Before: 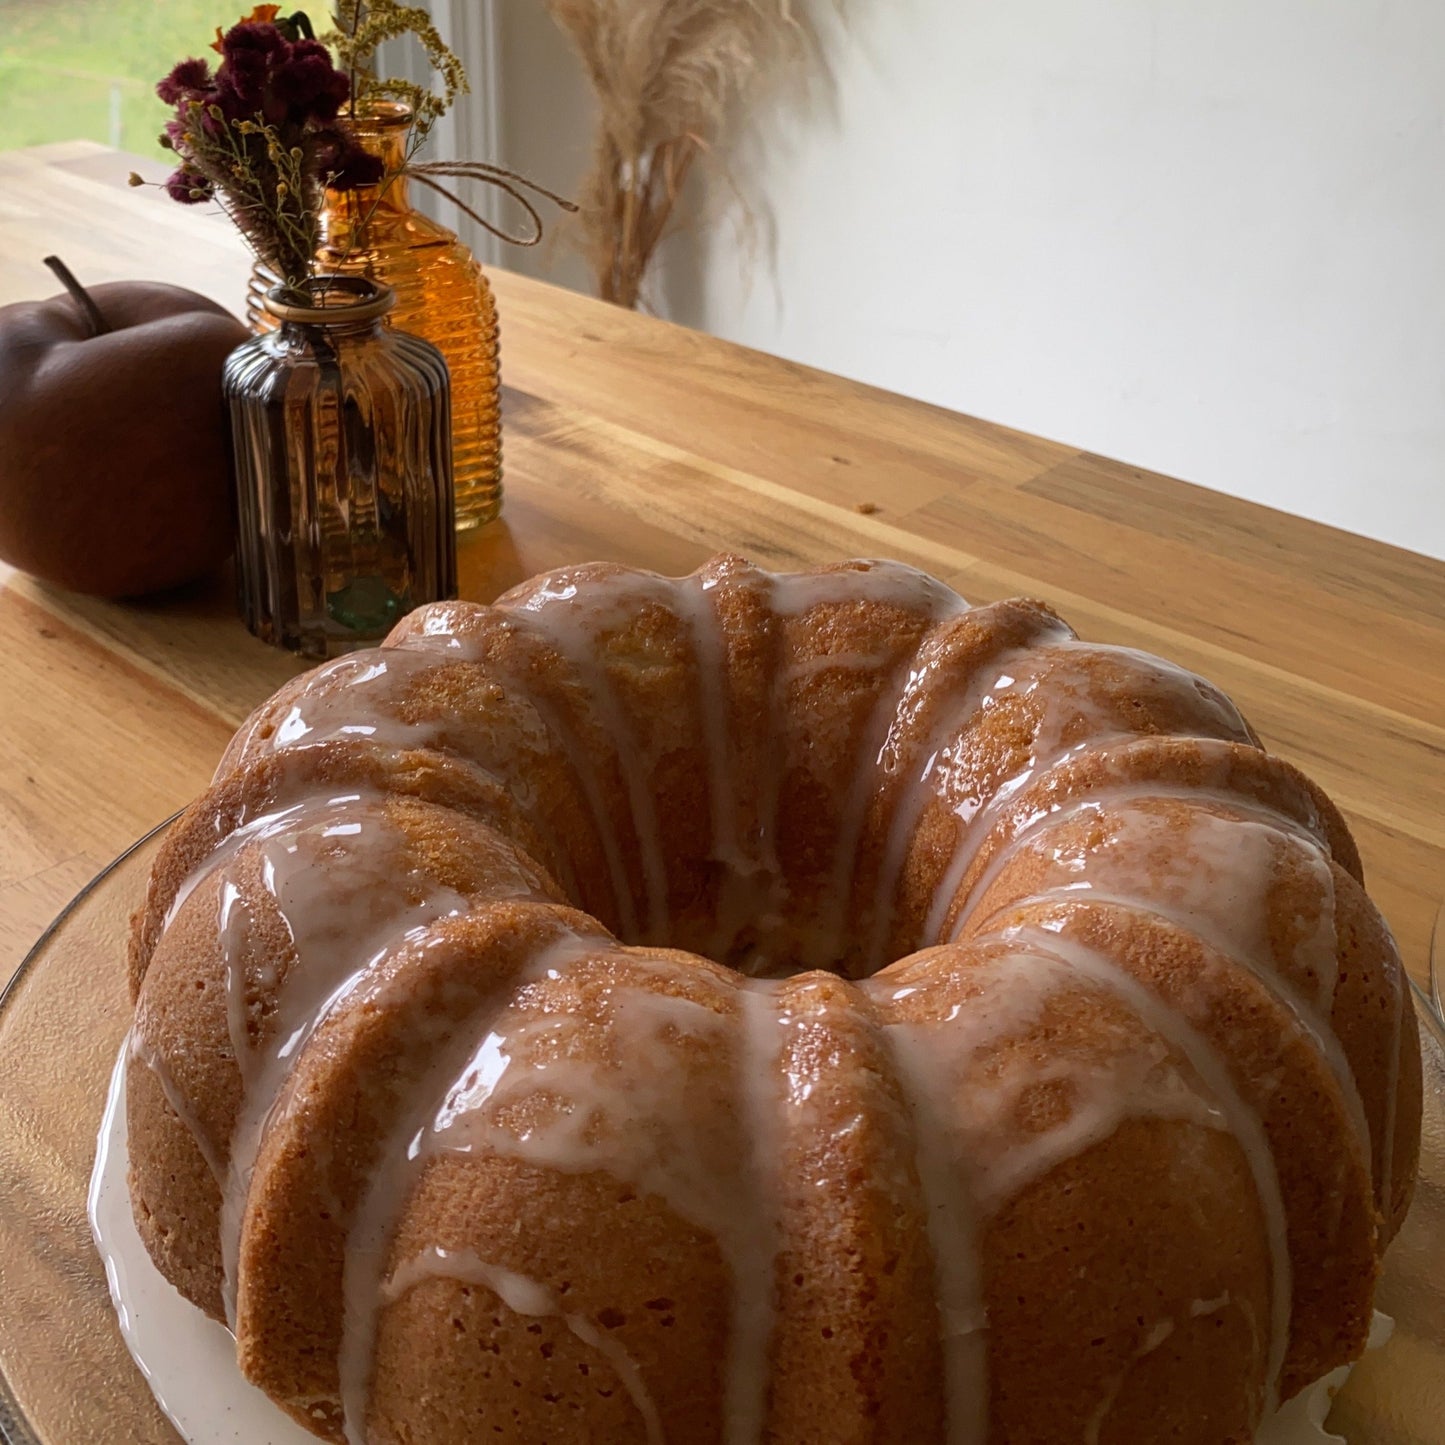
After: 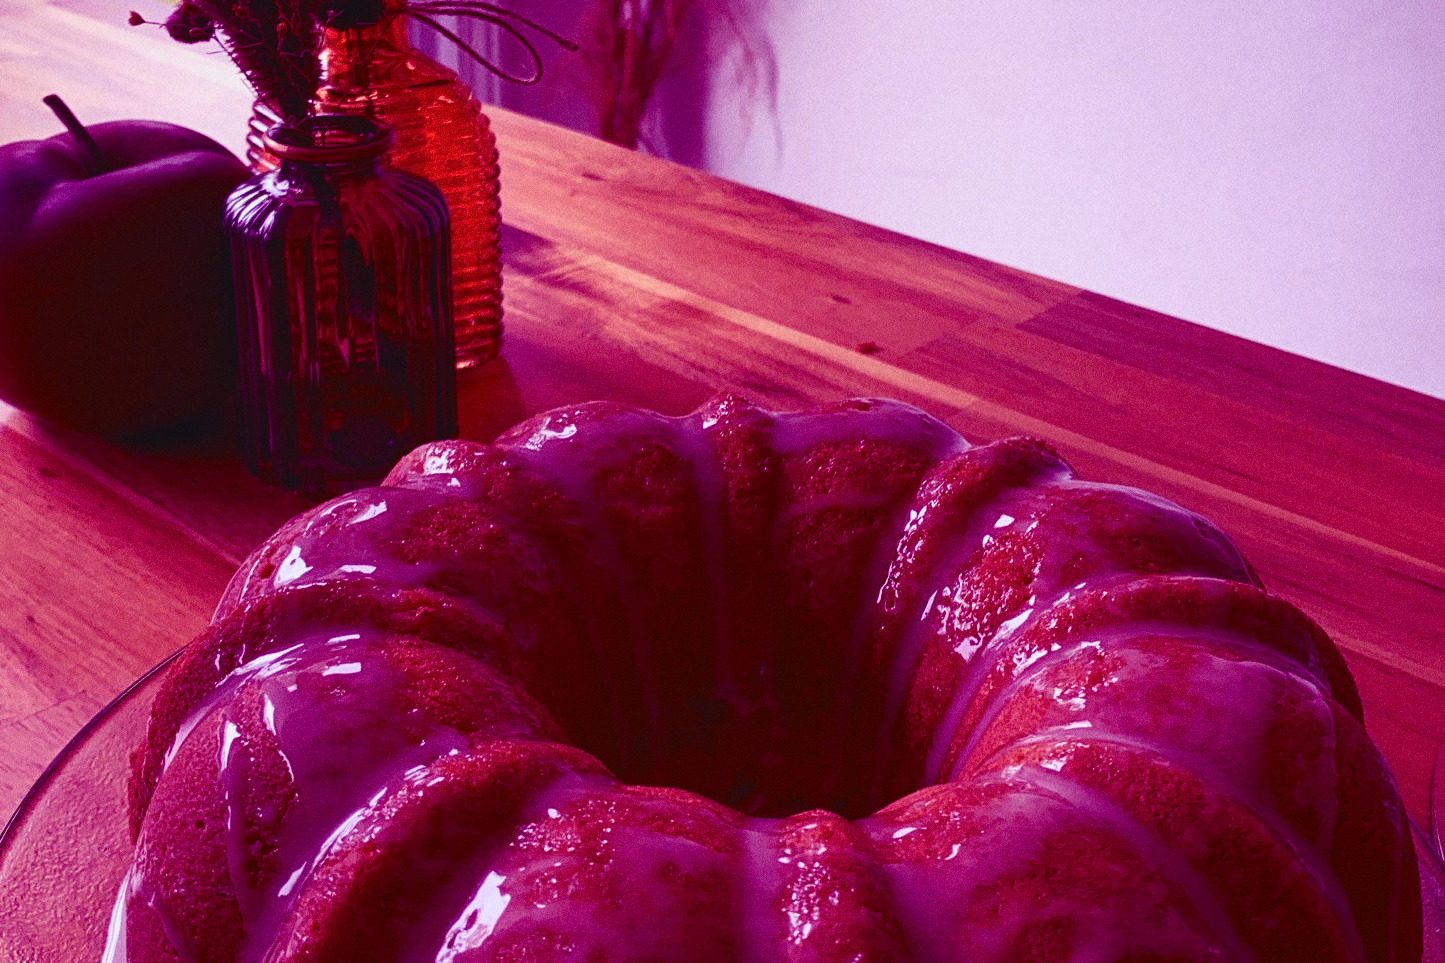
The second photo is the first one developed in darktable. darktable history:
tone curve: curves: ch0 [(0, 0.047) (0.15, 0.127) (0.46, 0.466) (0.751, 0.788) (1, 0.961)]; ch1 [(0, 0) (0.43, 0.408) (0.476, 0.469) (0.505, 0.501) (0.553, 0.557) (0.592, 0.58) (0.631, 0.625) (1, 1)]; ch2 [(0, 0) (0.505, 0.495) (0.55, 0.557) (0.583, 0.573) (1, 1)], color space Lab, independent channels, preserve colors none
crop: top 11.166%, bottom 22.168%
color balance: mode lift, gamma, gain (sRGB), lift [1, 1, 0.101, 1]
grain: coarseness 0.47 ISO
